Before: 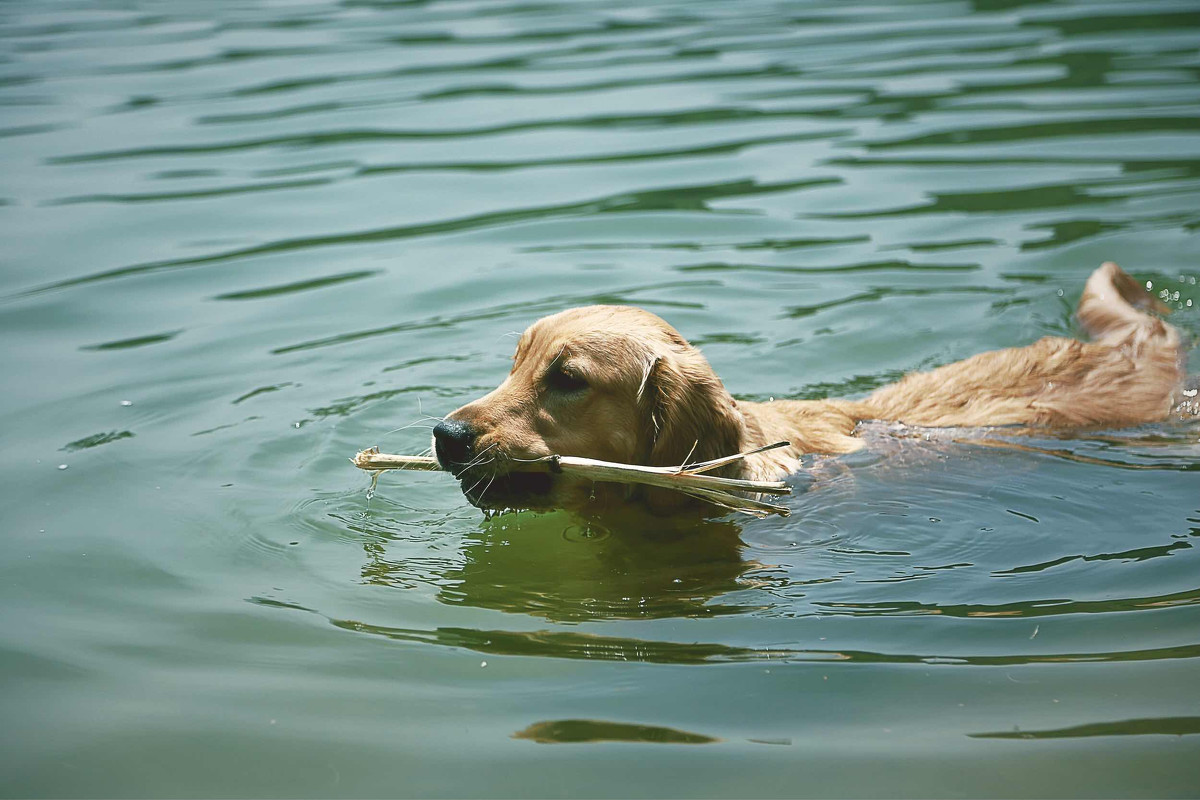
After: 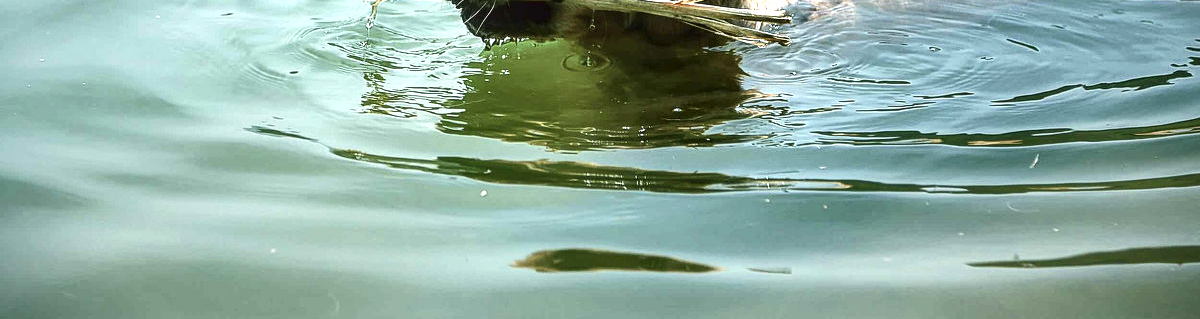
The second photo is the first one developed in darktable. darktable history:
tone equalizer: -8 EV -0.777 EV, -7 EV -0.722 EV, -6 EV -0.579 EV, -5 EV -0.403 EV, -3 EV 0.372 EV, -2 EV 0.6 EV, -1 EV 0.693 EV, +0 EV 0.747 EV
local contrast: highlights 60%, shadows 64%, detail 160%
crop and rotate: top 58.942%, bottom 1.072%
tone curve: curves: ch0 [(0, 0) (0.003, 0.009) (0.011, 0.019) (0.025, 0.034) (0.044, 0.057) (0.069, 0.082) (0.1, 0.104) (0.136, 0.131) (0.177, 0.165) (0.224, 0.212) (0.277, 0.279) (0.335, 0.342) (0.399, 0.401) (0.468, 0.477) (0.543, 0.572) (0.623, 0.675) (0.709, 0.772) (0.801, 0.85) (0.898, 0.942) (1, 1)], color space Lab, independent channels, preserve colors none
